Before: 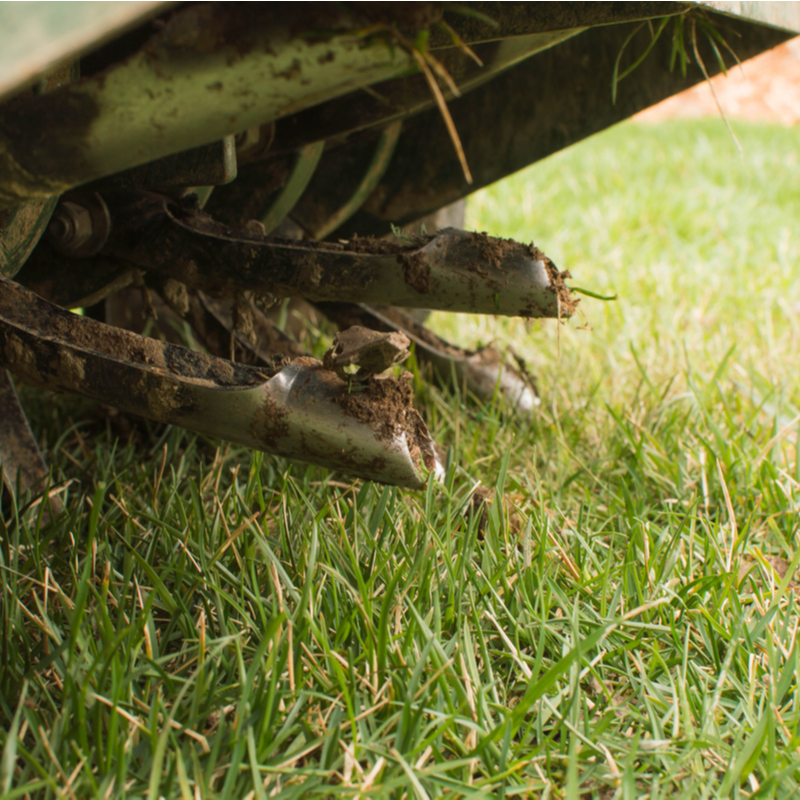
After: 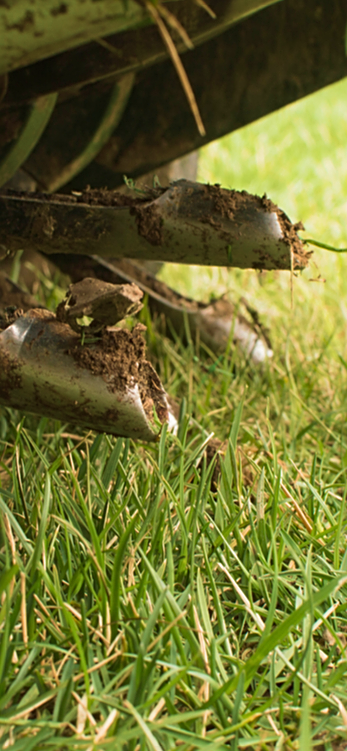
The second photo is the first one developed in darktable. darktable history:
sharpen: on, module defaults
crop: left 33.452%, top 6.025%, right 23.155%
velvia: strength 45%
